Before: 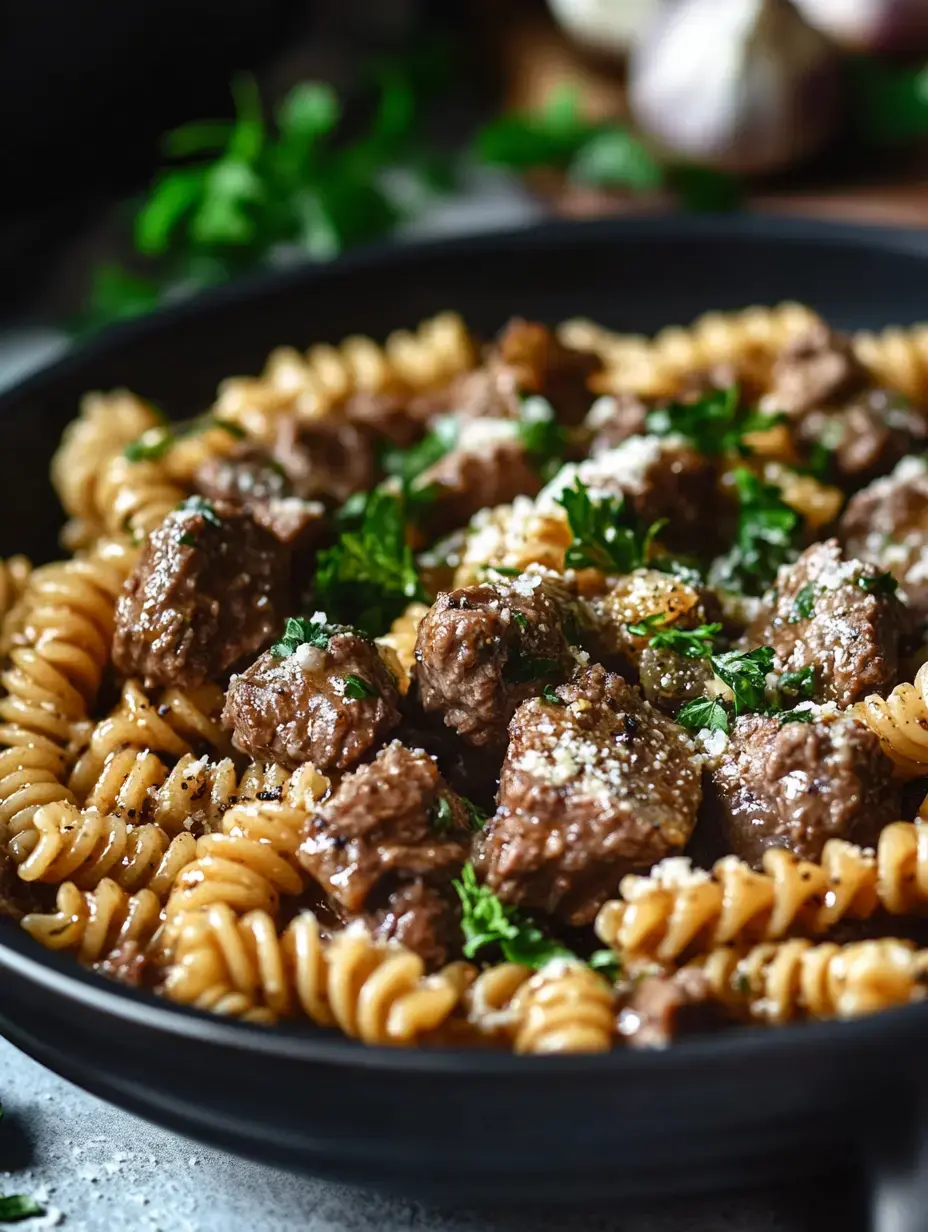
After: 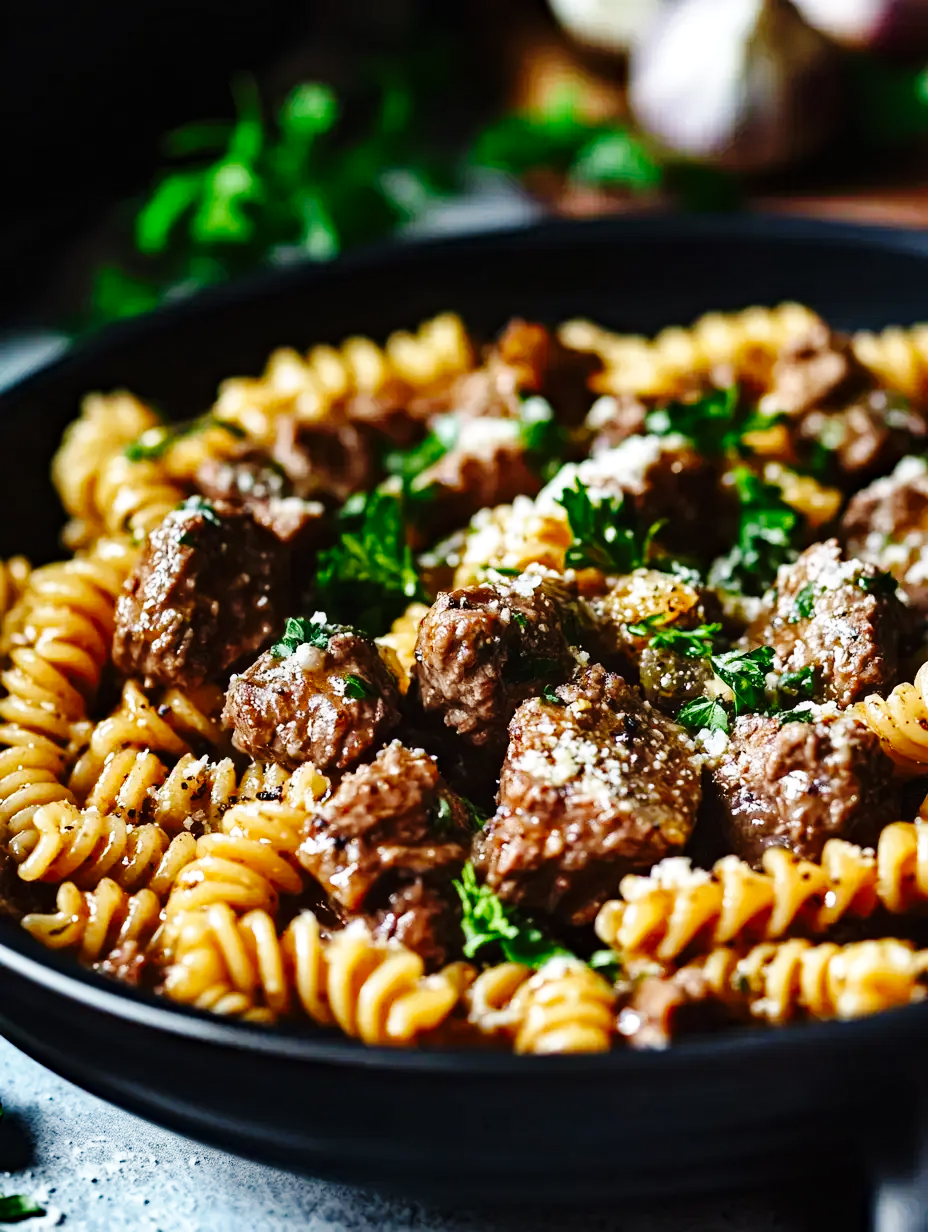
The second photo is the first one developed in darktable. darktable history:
base curve: curves: ch0 [(0, 0) (0.036, 0.025) (0.121, 0.166) (0.206, 0.329) (0.605, 0.79) (1, 1)], preserve colors none
haze removal: strength 0.301, distance 0.256, compatibility mode true, adaptive false
